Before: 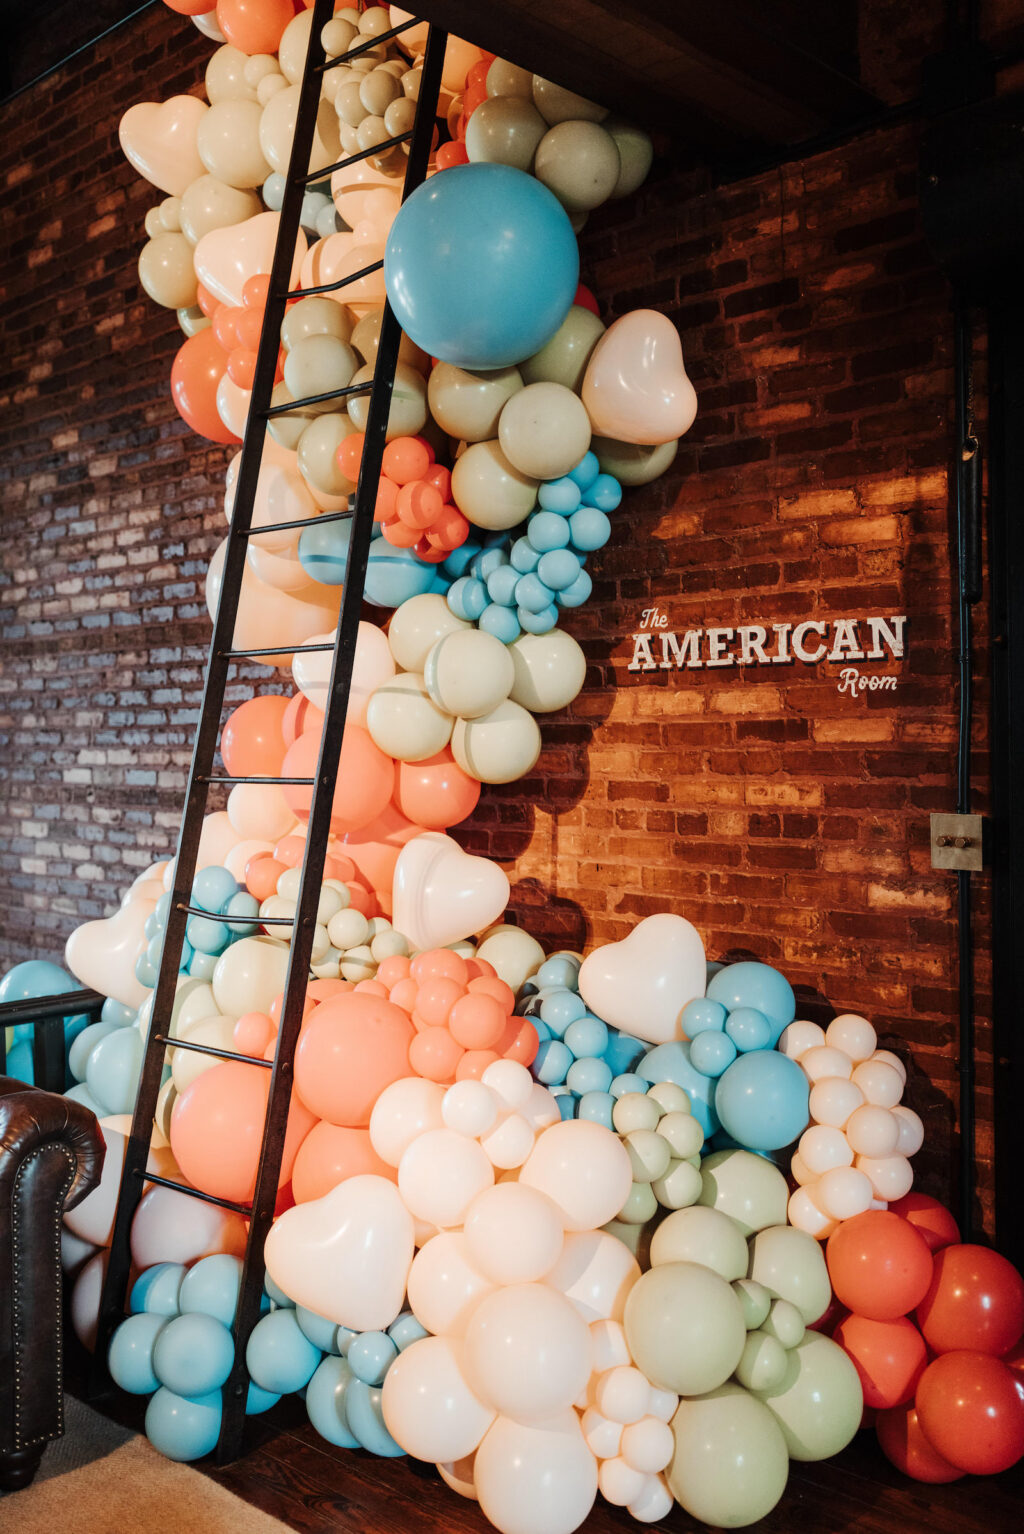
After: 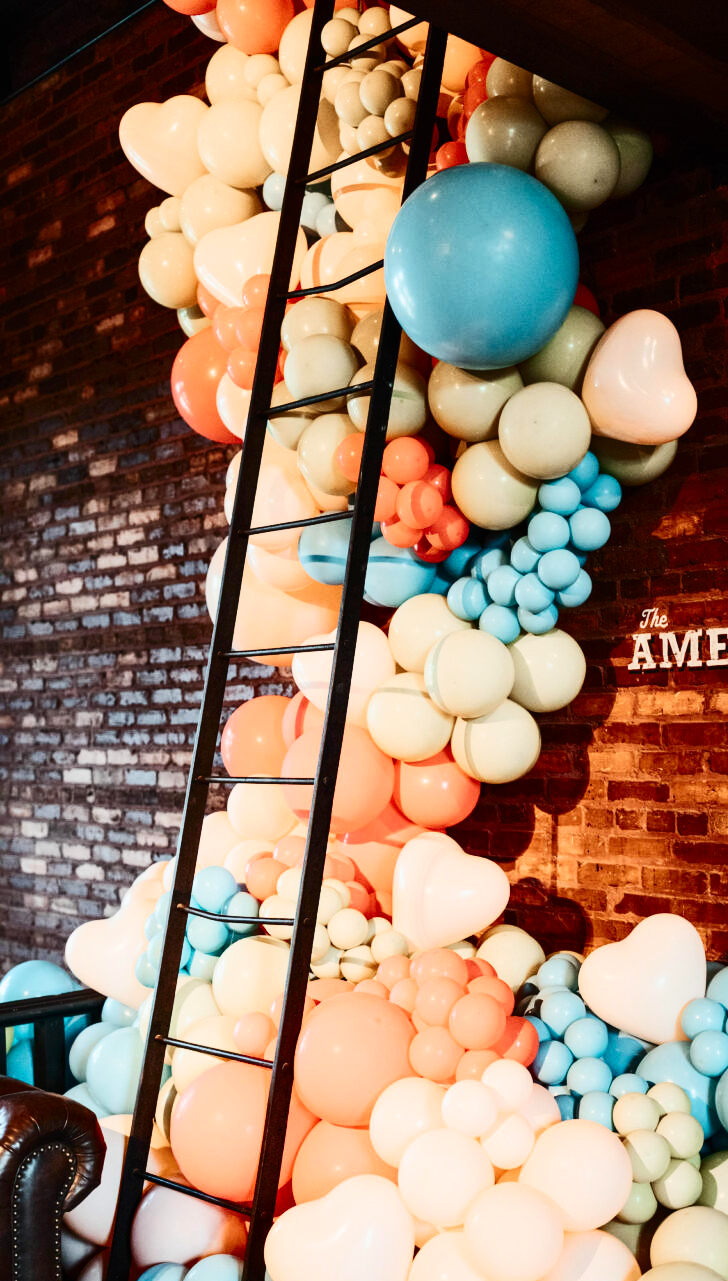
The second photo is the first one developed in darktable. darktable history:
exposure: exposure -0.178 EV, compensate exposure bias true, compensate highlight preservation false
crop: right 28.823%, bottom 16.433%
tone equalizer: on, module defaults
contrast brightness saturation: contrast 0.408, brightness 0.101, saturation 0.214
shadows and highlights: radius 125.34, shadows 30.26, highlights -30.51, low approximation 0.01, soften with gaussian
